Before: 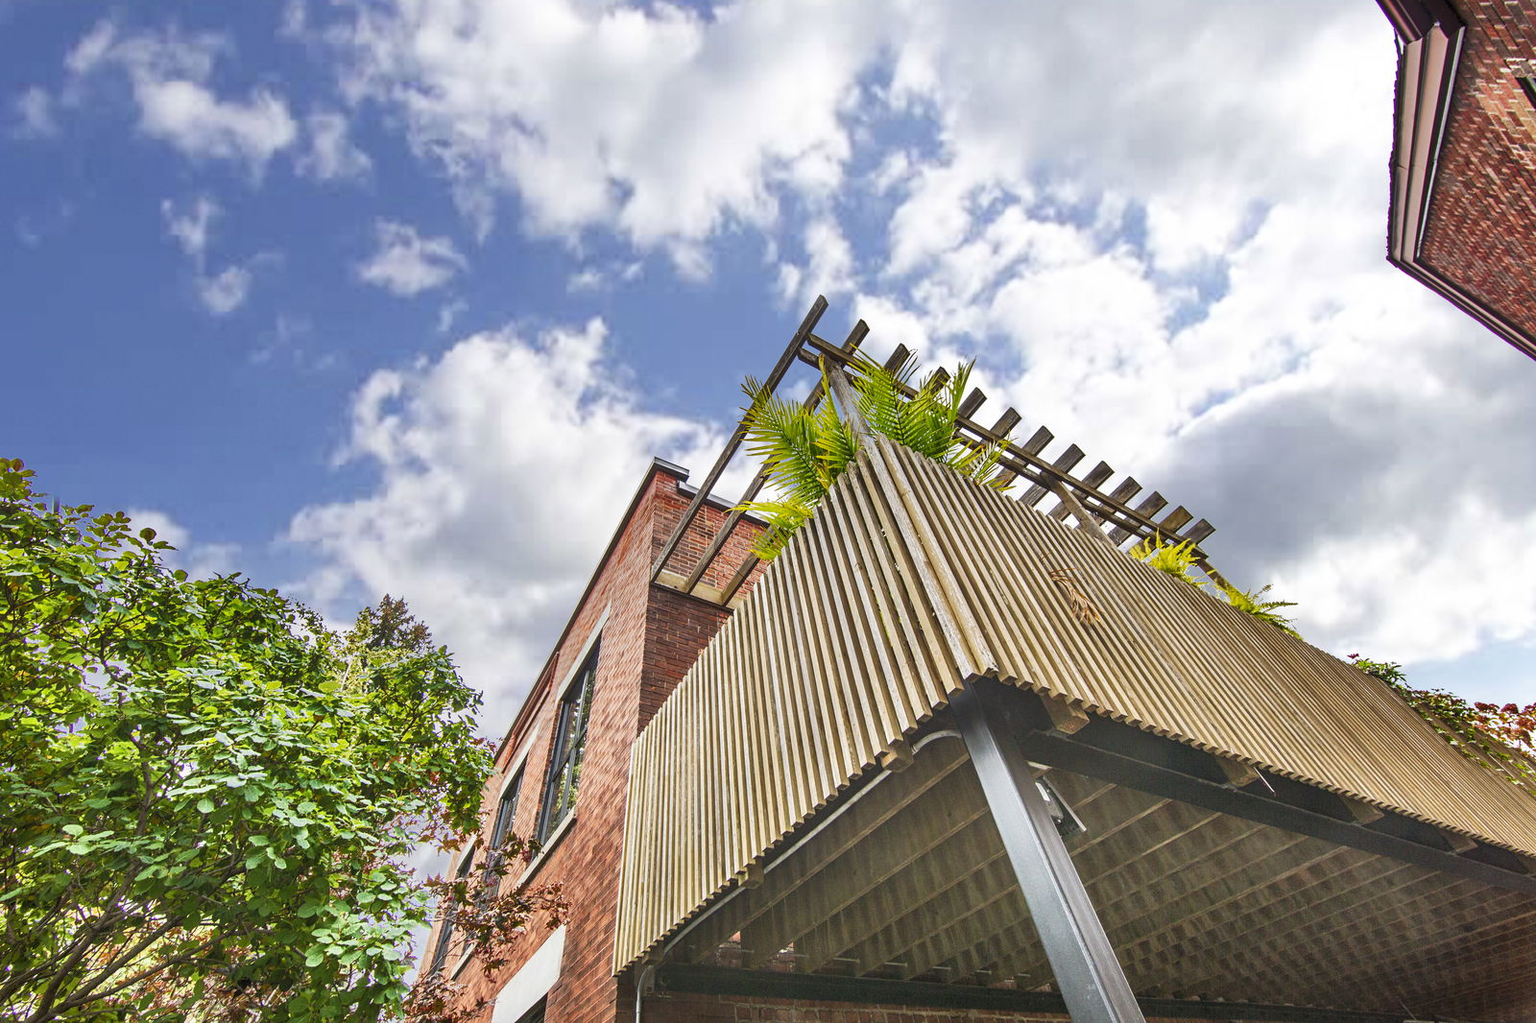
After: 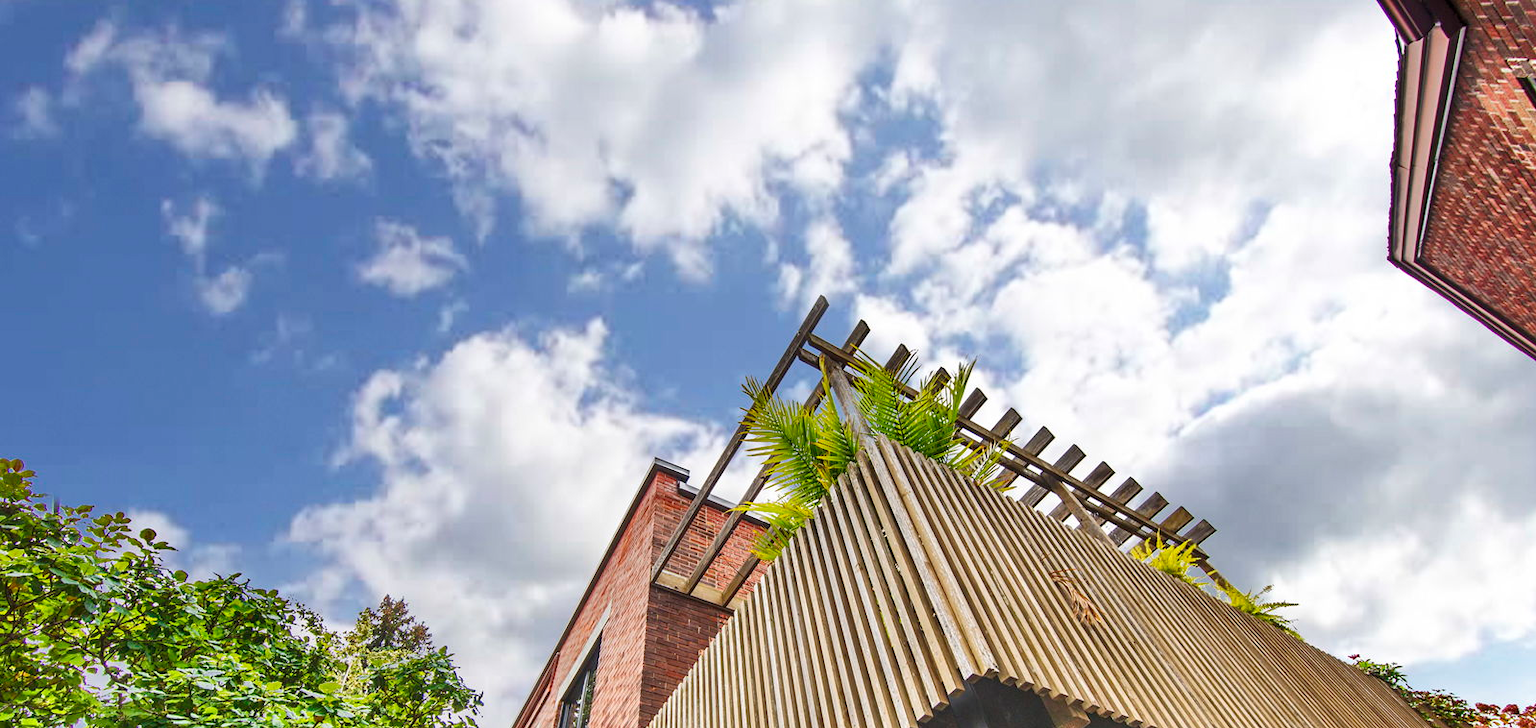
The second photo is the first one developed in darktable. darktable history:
crop: right 0.001%, bottom 28.858%
